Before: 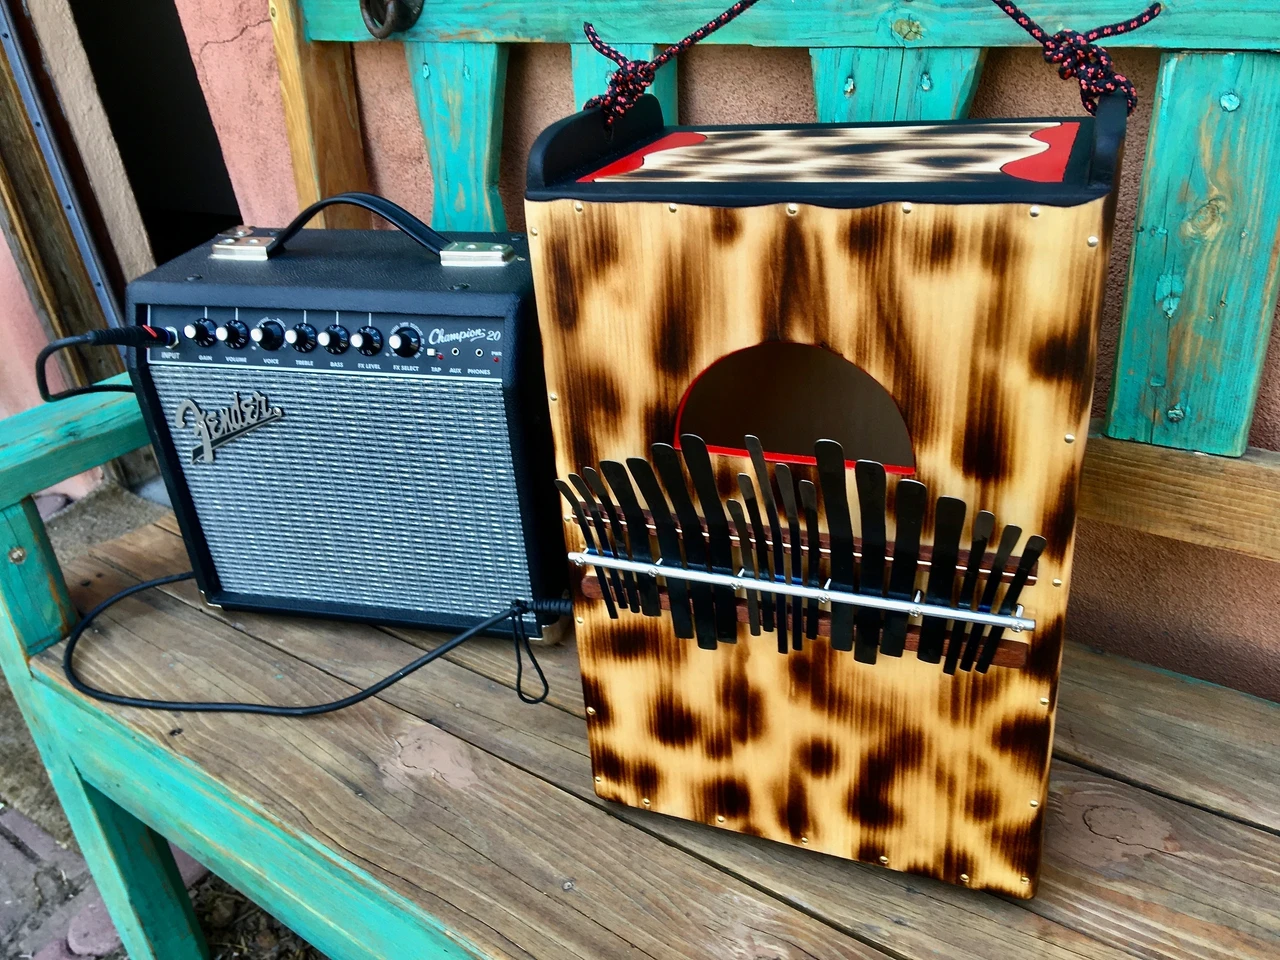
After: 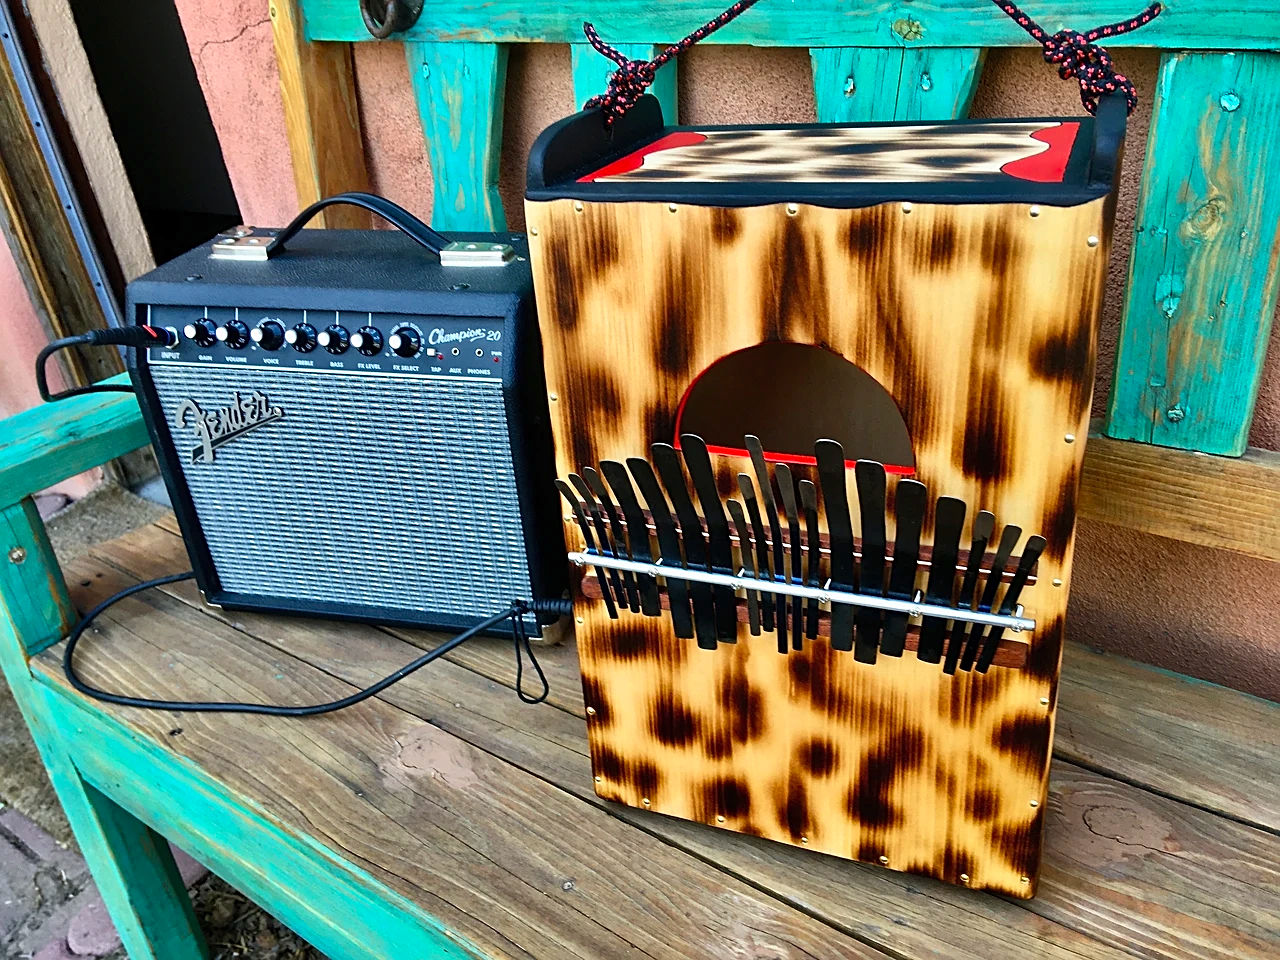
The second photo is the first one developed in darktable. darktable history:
sharpen: on, module defaults
shadows and highlights: white point adjustment 0.142, highlights -69.59, soften with gaussian
contrast brightness saturation: contrast 0.073, brightness 0.077, saturation 0.182
